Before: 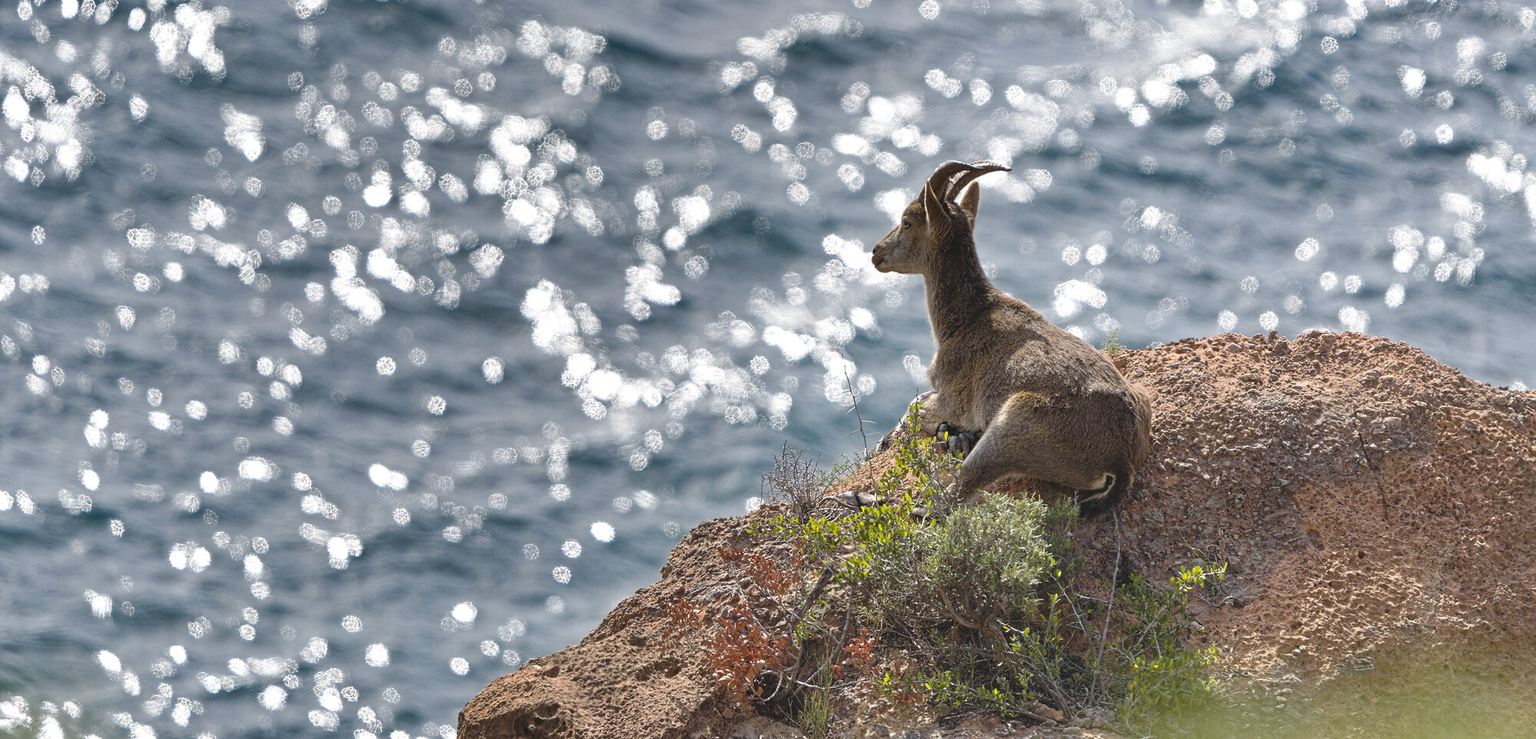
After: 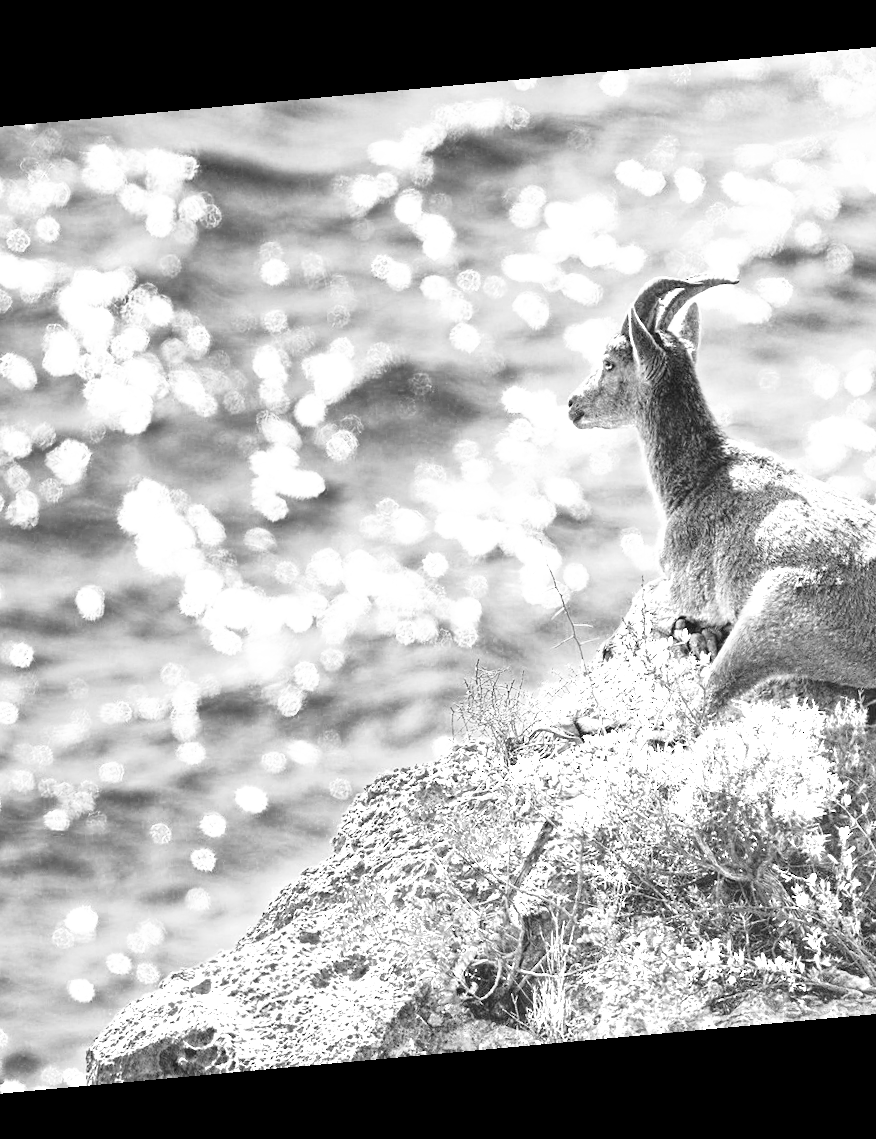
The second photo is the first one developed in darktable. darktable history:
color zones: curves: ch0 [(0, 0.554) (0.146, 0.662) (0.293, 0.86) (0.503, 0.774) (0.637, 0.106) (0.74, 0.072) (0.866, 0.488) (0.998, 0.569)]; ch1 [(0, 0) (0.143, 0) (0.286, 0) (0.429, 0) (0.571, 0) (0.714, 0) (0.857, 0)]
rotate and perspective: rotation -5.2°, automatic cropping off
crop: left 28.583%, right 29.231%
base curve: curves: ch0 [(0, 0) (0.012, 0.01) (0.073, 0.168) (0.31, 0.711) (0.645, 0.957) (1, 1)], preserve colors none
exposure: black level correction 0.001, exposure 0.5 EV, compensate exposure bias true, compensate highlight preservation false
